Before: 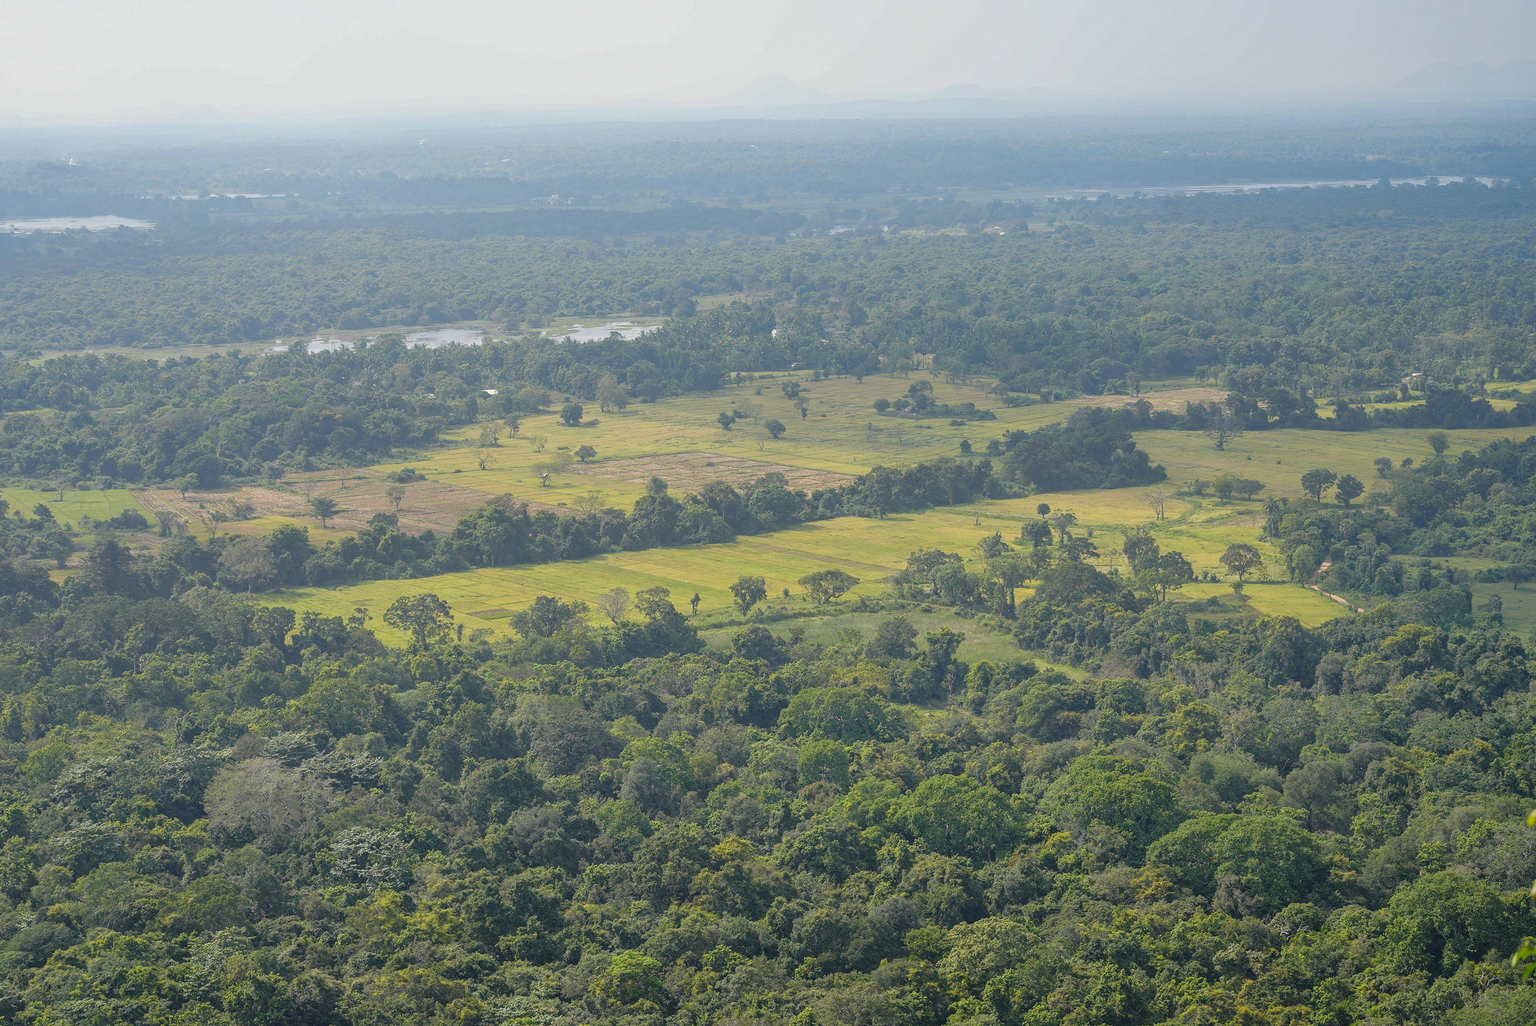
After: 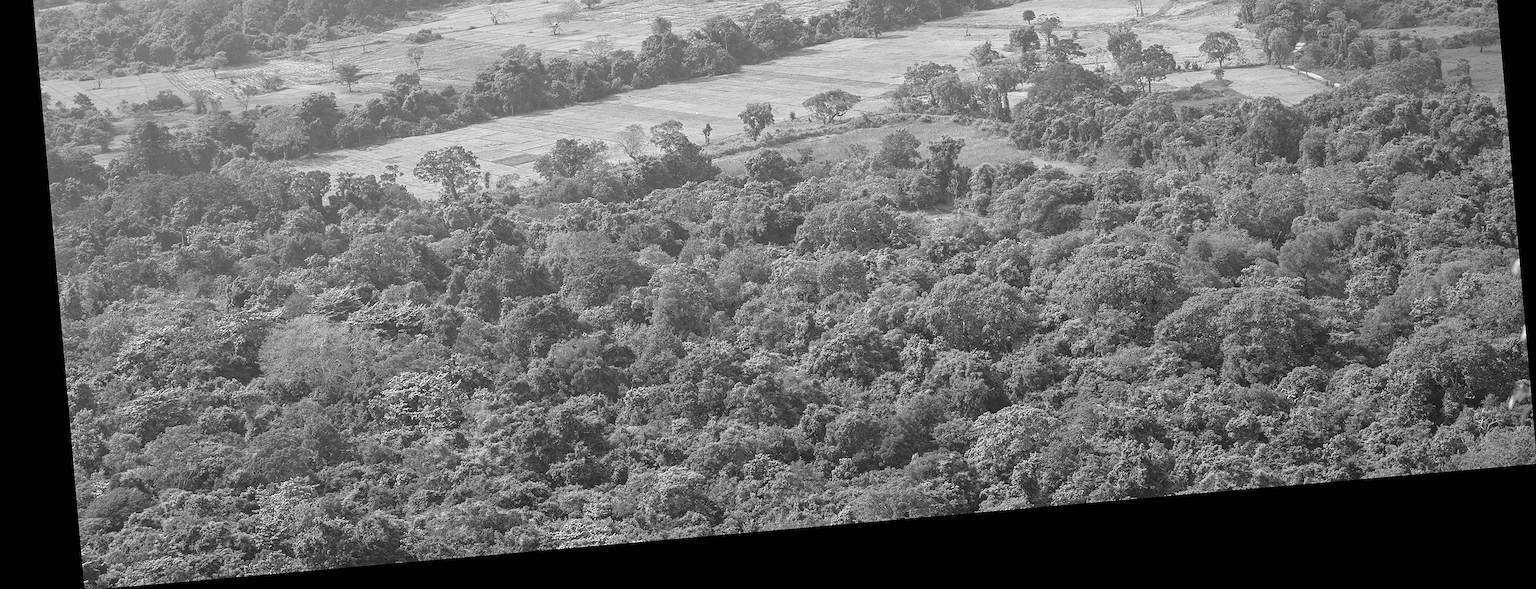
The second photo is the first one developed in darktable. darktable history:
crop and rotate: top 46.237%
exposure: black level correction 0, exposure 0.5 EV, compensate exposure bias true, compensate highlight preservation false
monochrome: on, module defaults
rotate and perspective: rotation -4.98°, automatic cropping off
sharpen: radius 2.167, amount 0.381, threshold 0
color balance rgb: perceptual saturation grading › global saturation 3.7%, global vibrance 5.56%, contrast 3.24%
